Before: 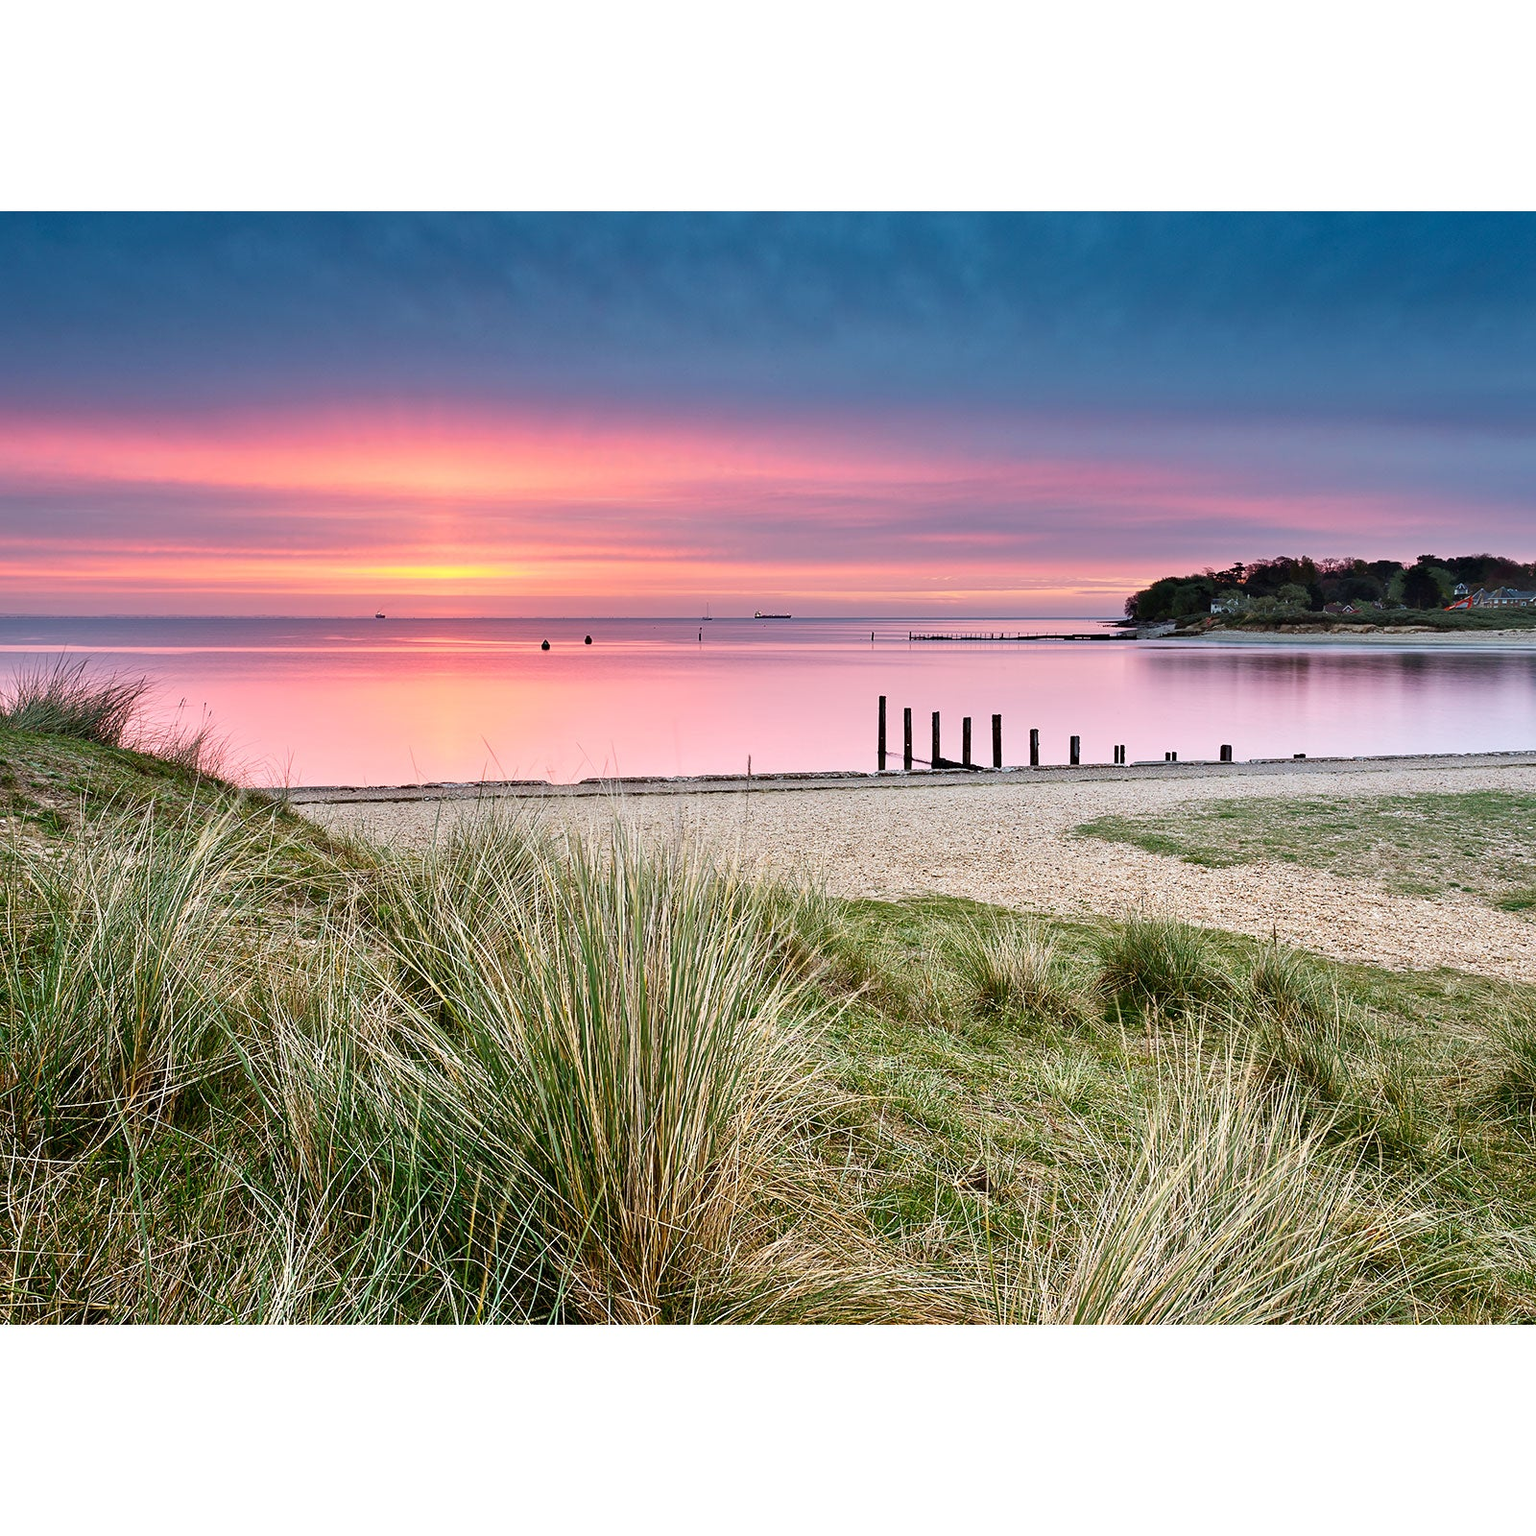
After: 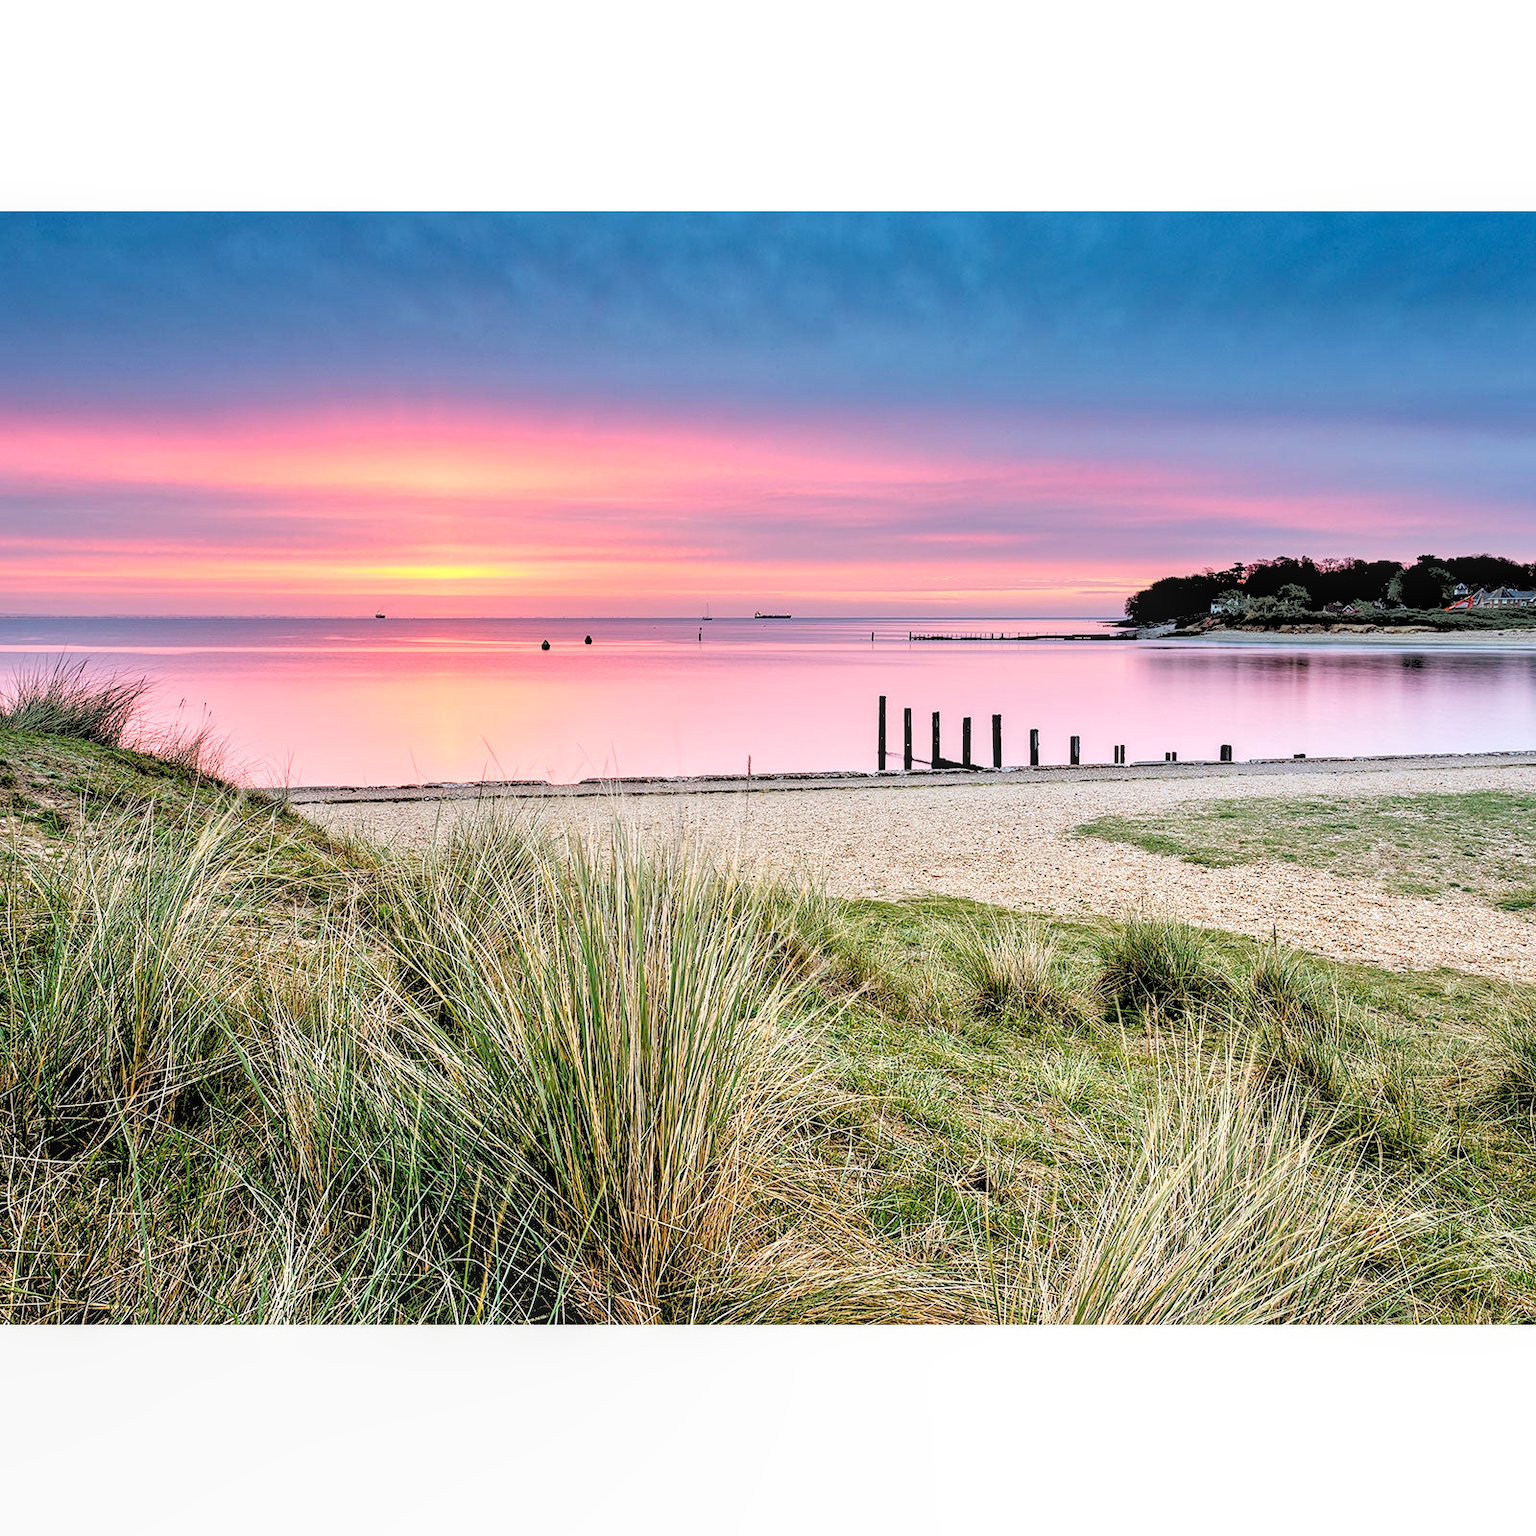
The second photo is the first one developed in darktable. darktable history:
rgb levels: levels [[0.027, 0.429, 0.996], [0, 0.5, 1], [0, 0.5, 1]]
local contrast: on, module defaults
